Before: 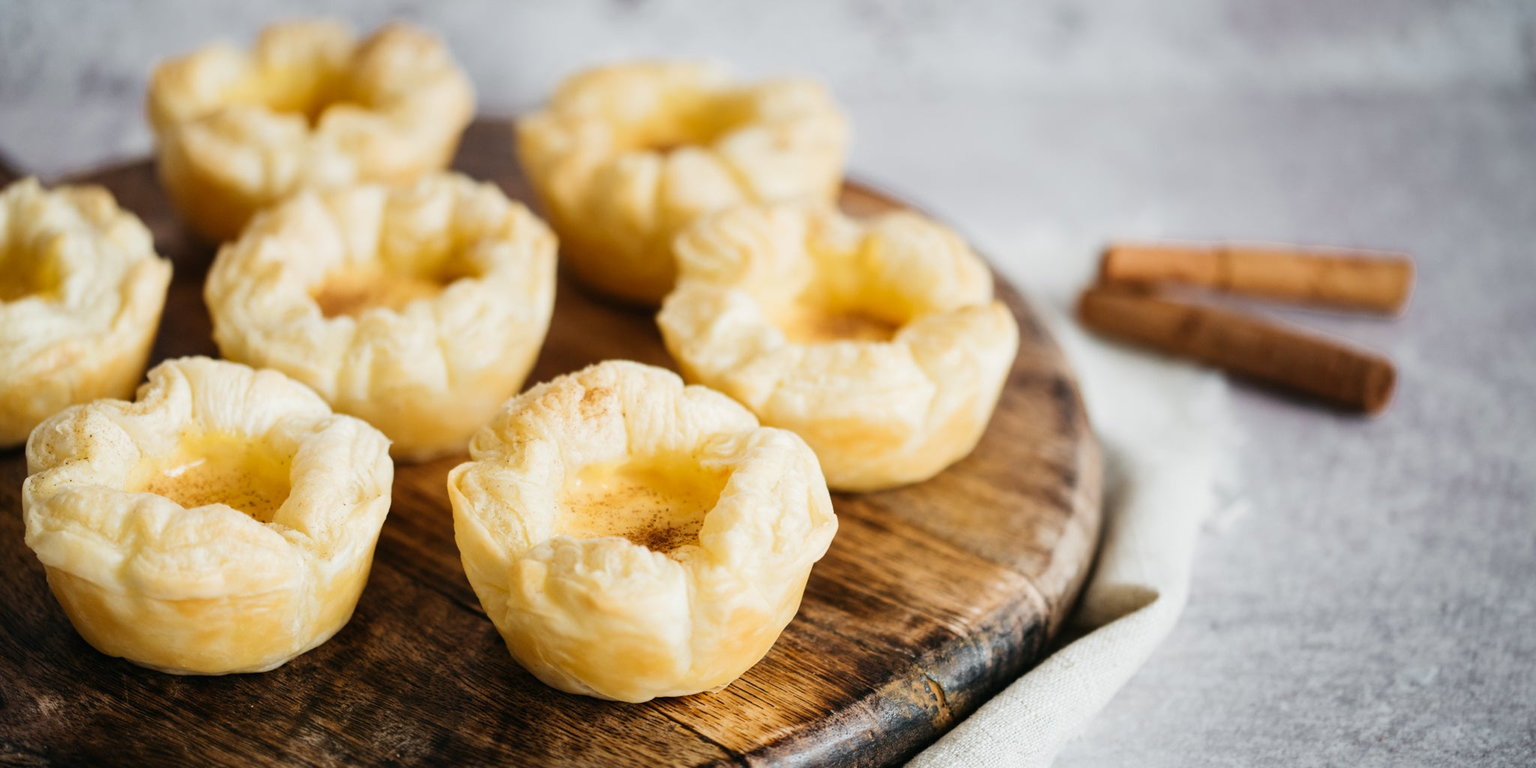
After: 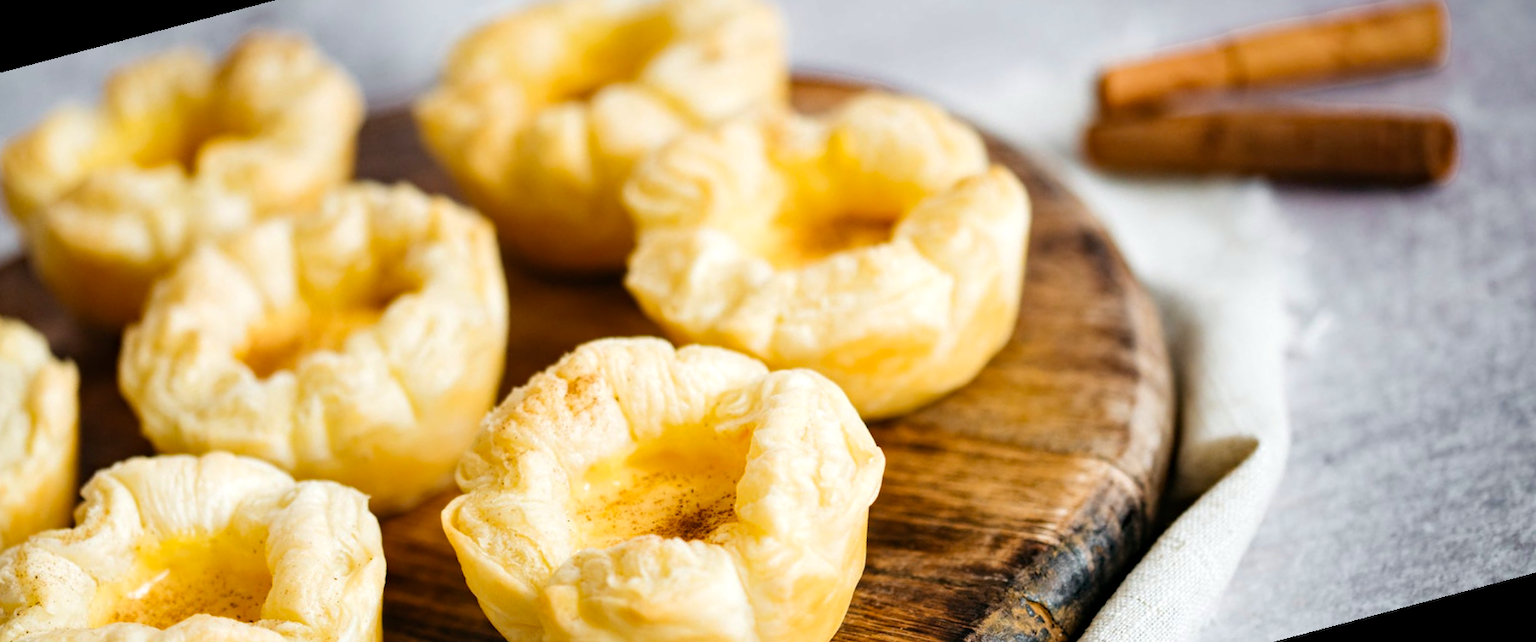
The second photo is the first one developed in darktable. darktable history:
tone equalizer: on, module defaults
color balance: contrast 8.5%, output saturation 105%
rotate and perspective: rotation -14.8°, crop left 0.1, crop right 0.903, crop top 0.25, crop bottom 0.748
haze removal: strength 0.29, distance 0.25, compatibility mode true, adaptive false
